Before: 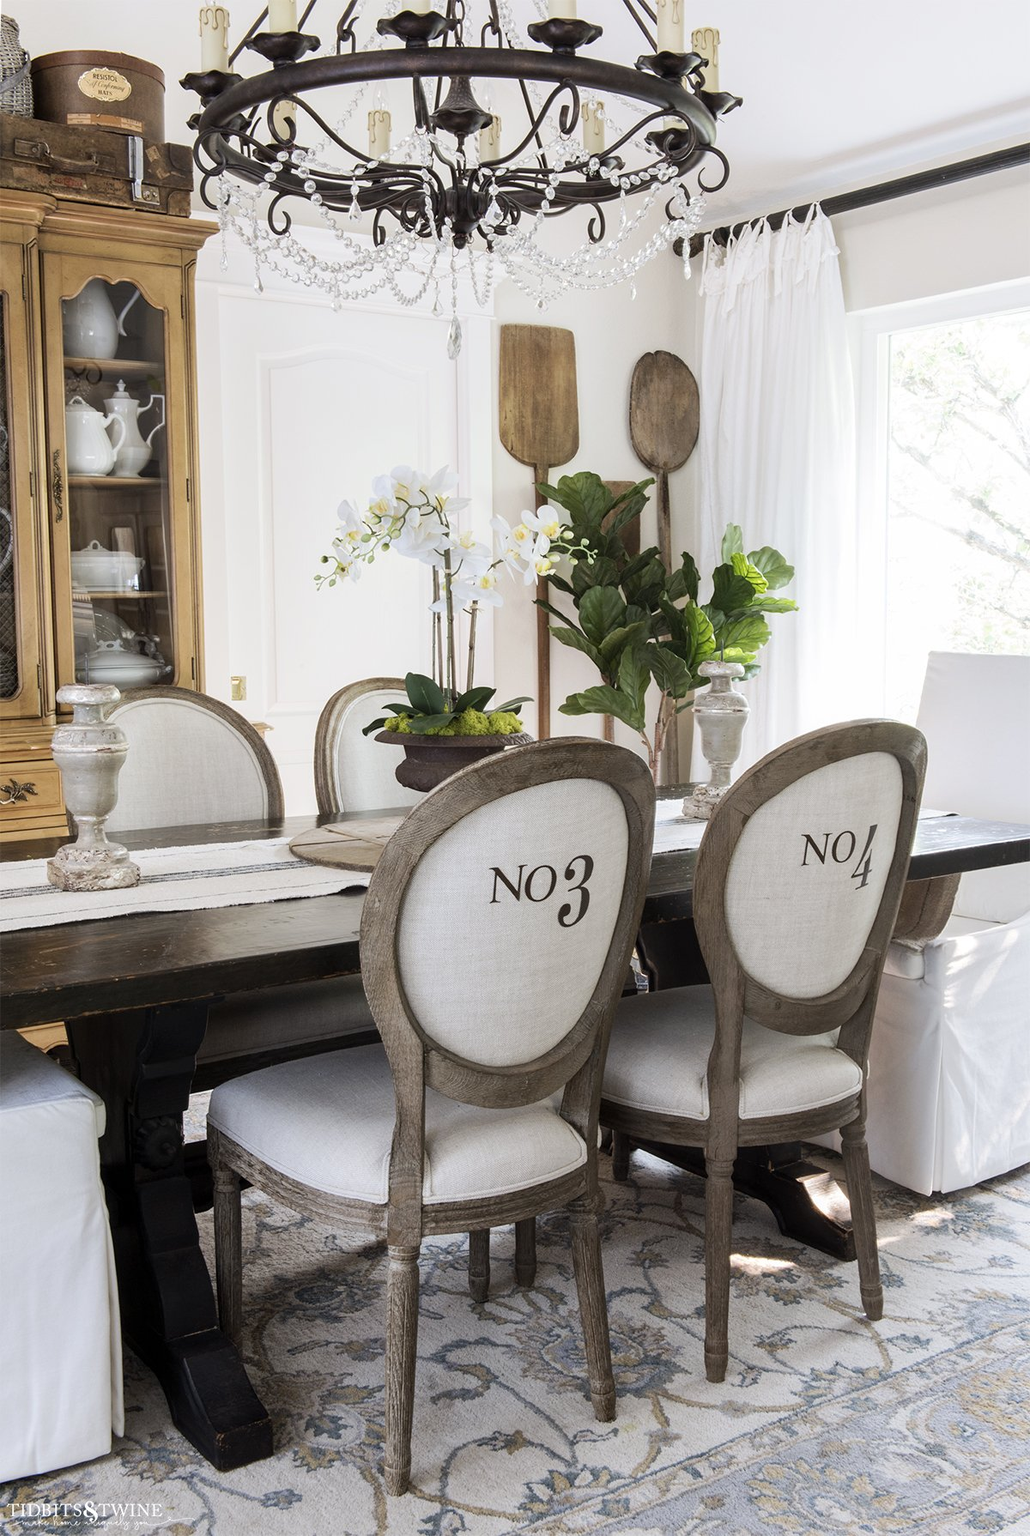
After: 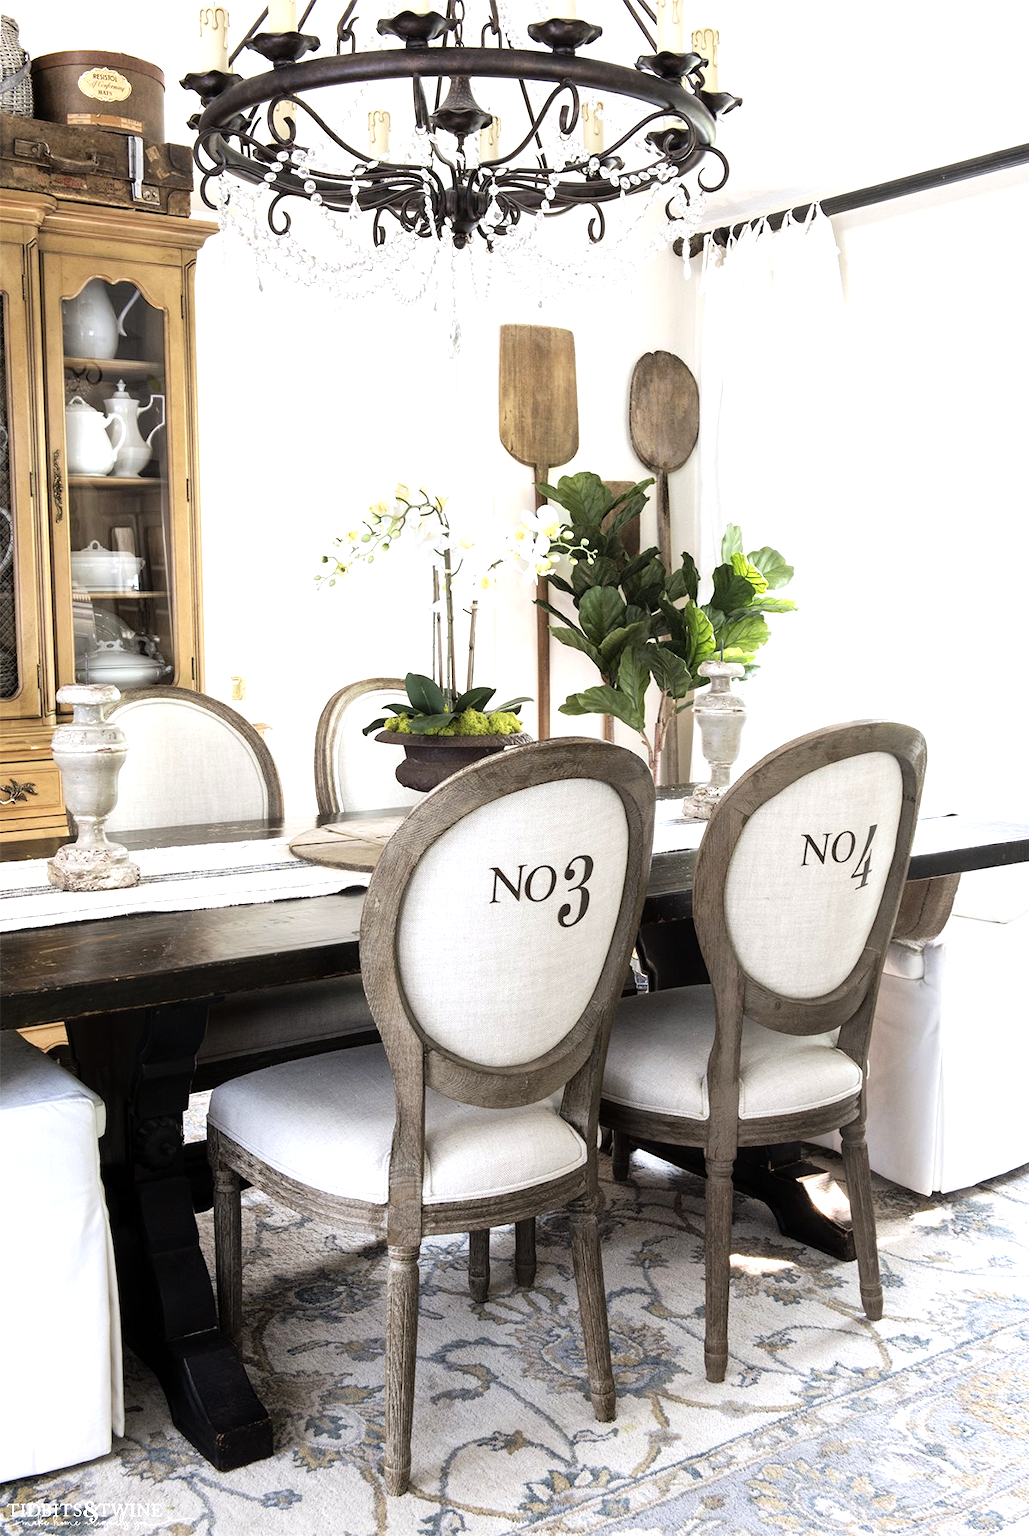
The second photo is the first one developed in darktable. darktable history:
tone equalizer: -8 EV -0.771 EV, -7 EV -0.68 EV, -6 EV -0.586 EV, -5 EV -0.404 EV, -3 EV 0.383 EV, -2 EV 0.6 EV, -1 EV 0.688 EV, +0 EV 0.776 EV
